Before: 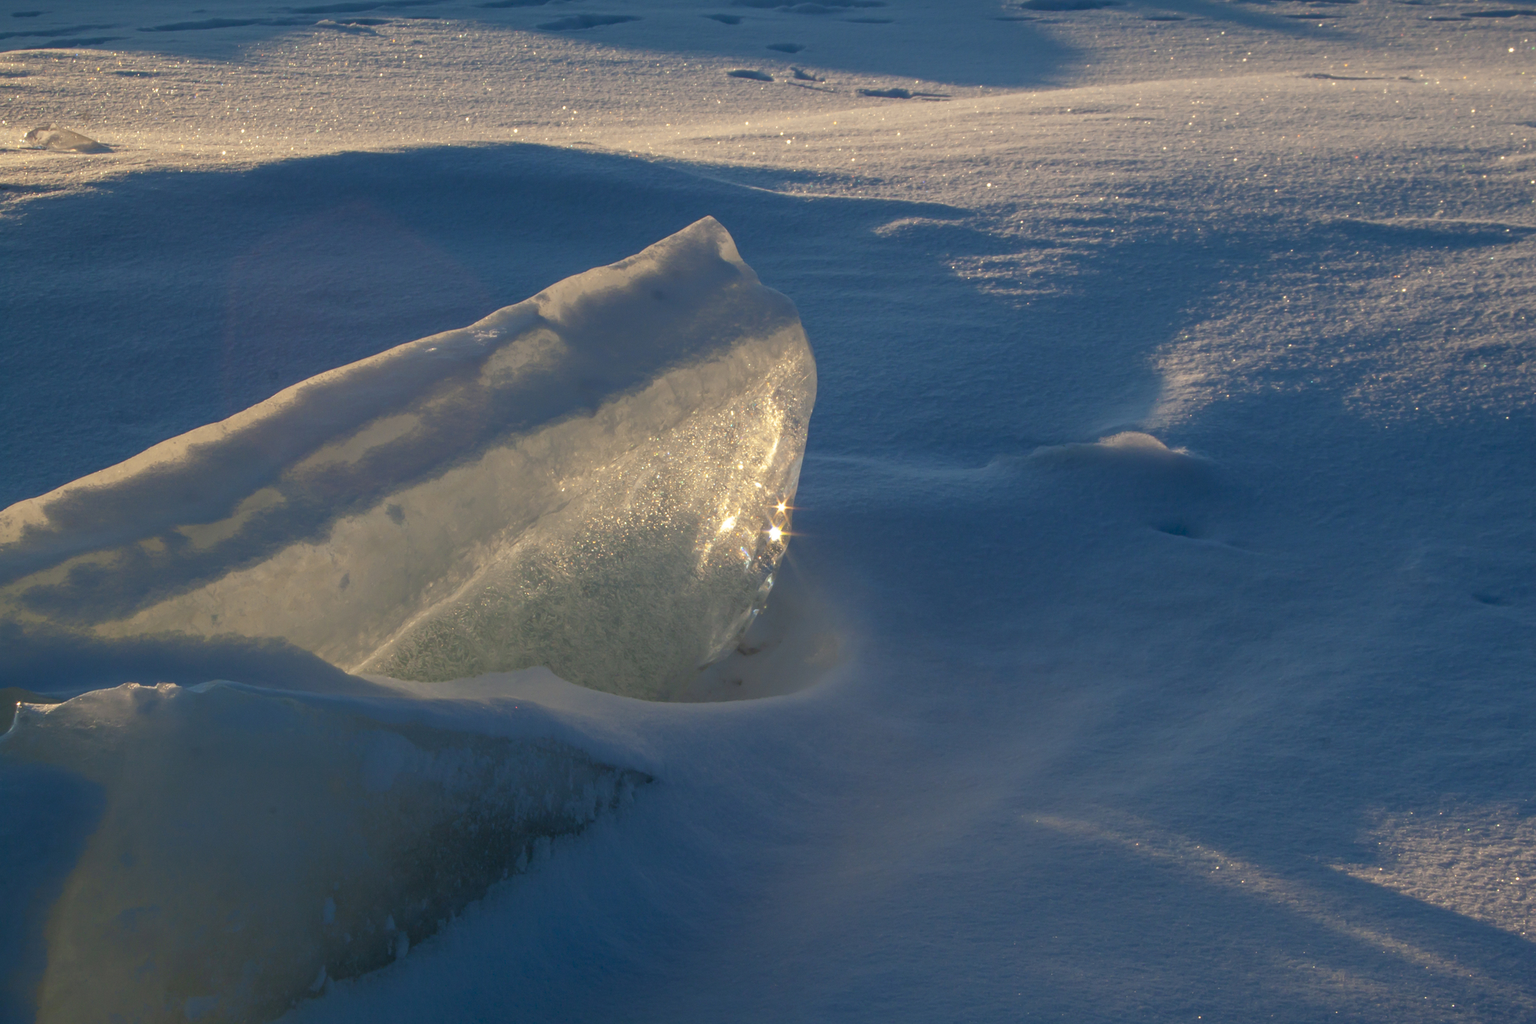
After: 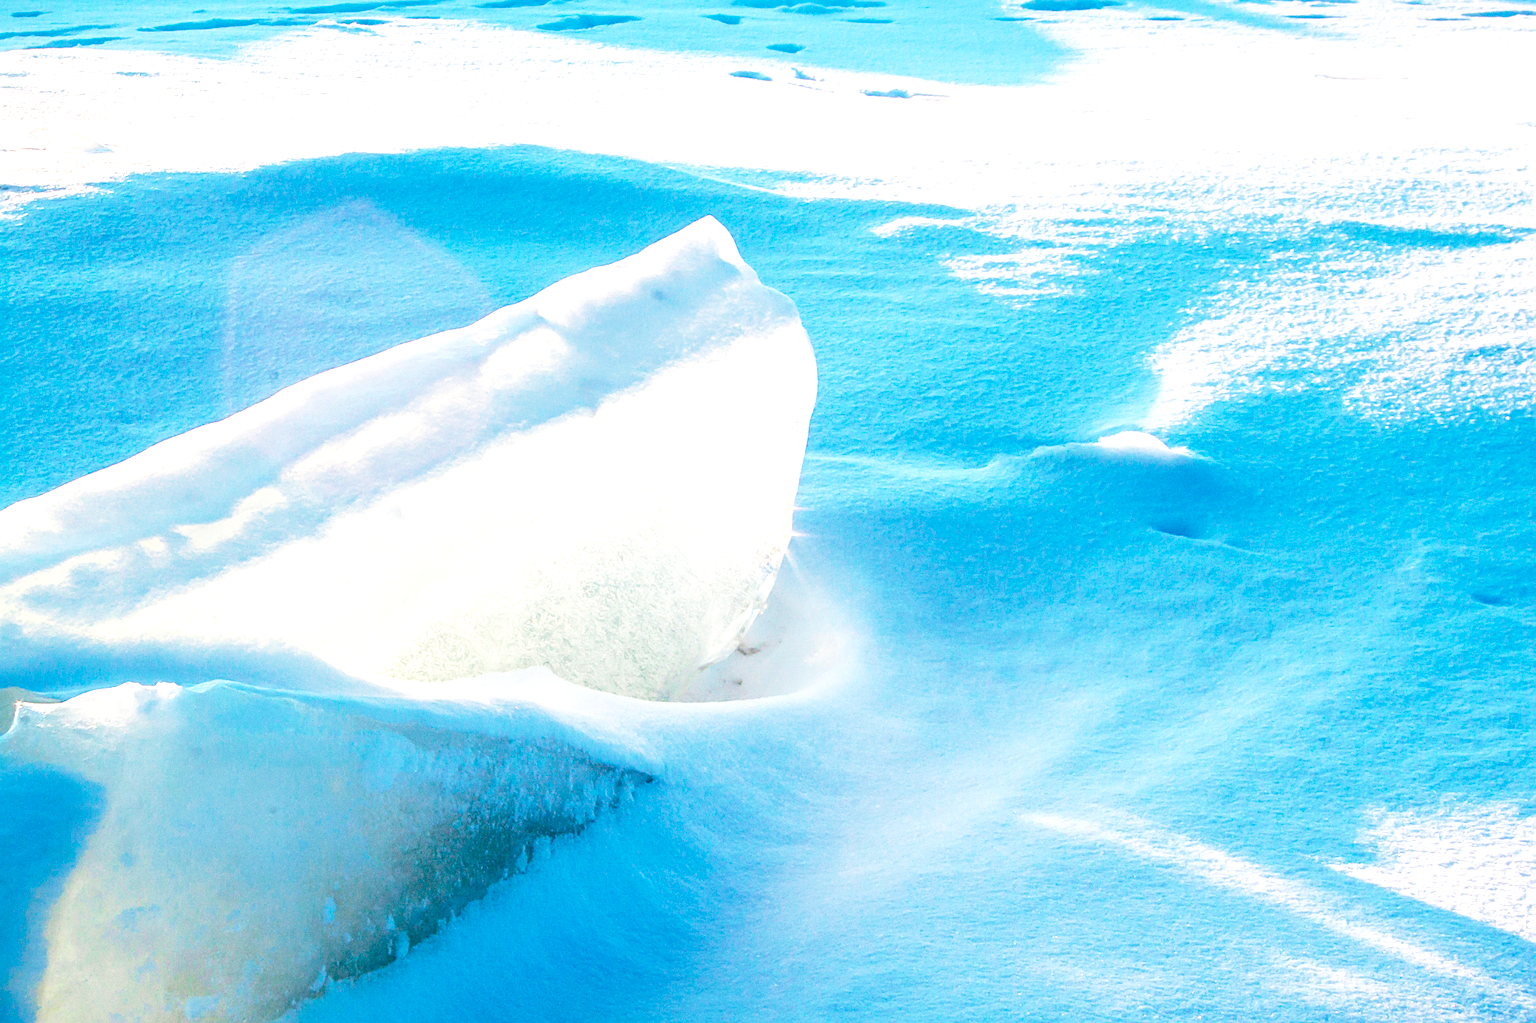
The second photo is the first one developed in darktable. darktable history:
exposure: black level correction 0, exposure 2 EV, compensate highlight preservation false
base curve: curves: ch0 [(0, 0) (0.012, 0.01) (0.073, 0.168) (0.31, 0.711) (0.645, 0.957) (1, 1)], preserve colors none
sharpen: on, module defaults
local contrast: on, module defaults
